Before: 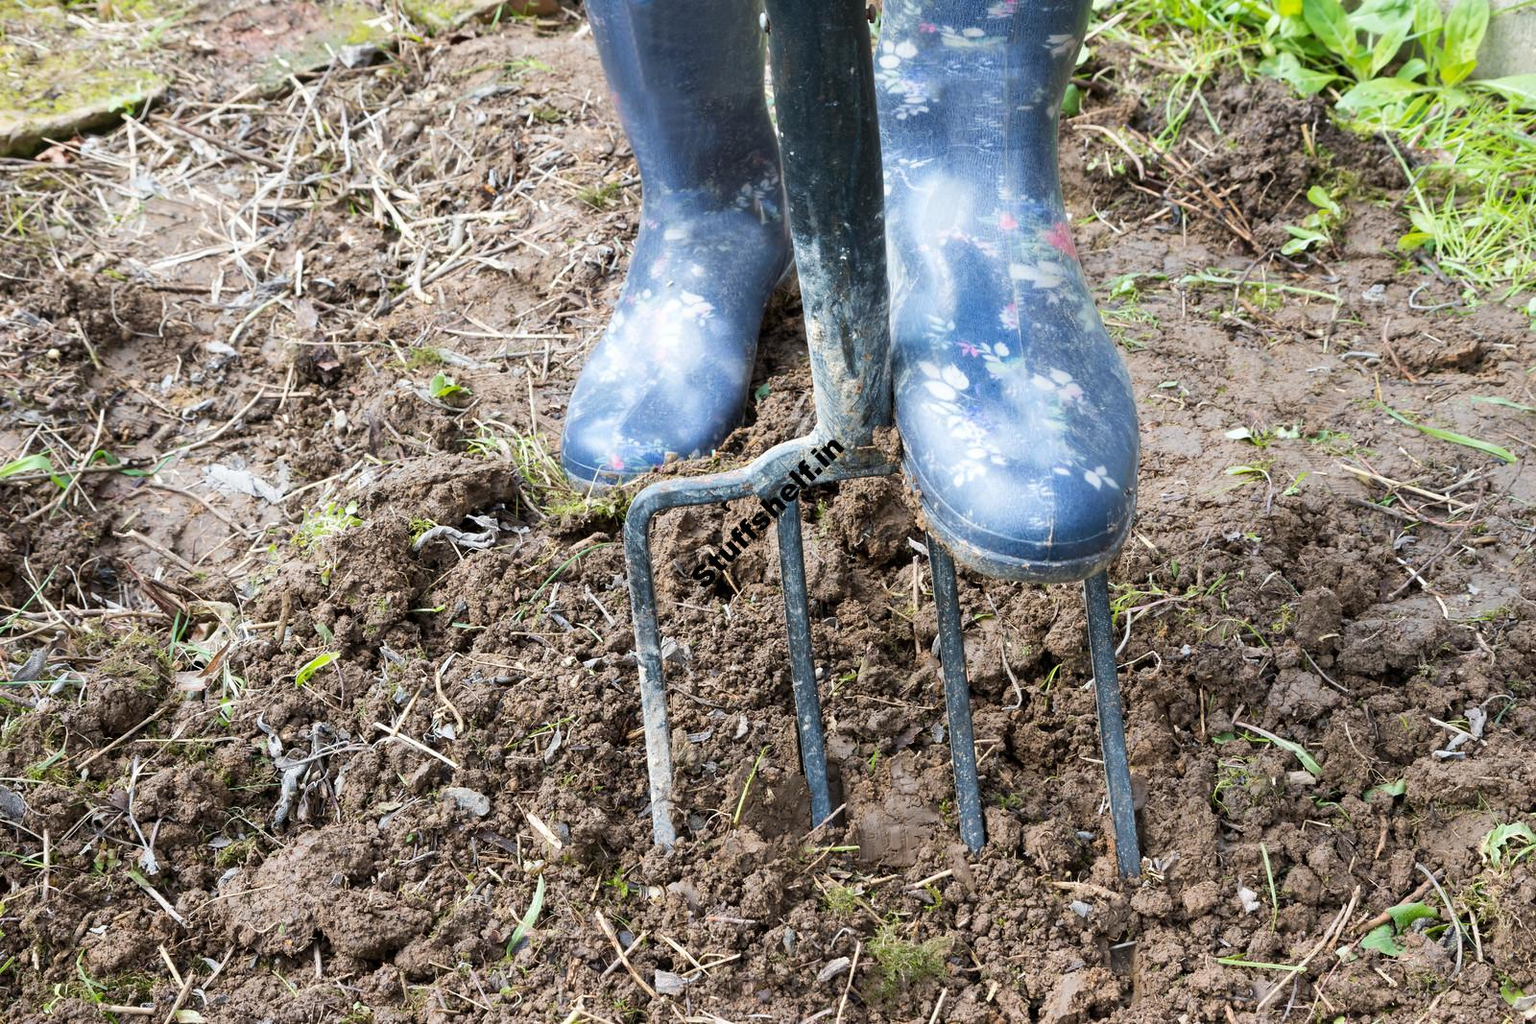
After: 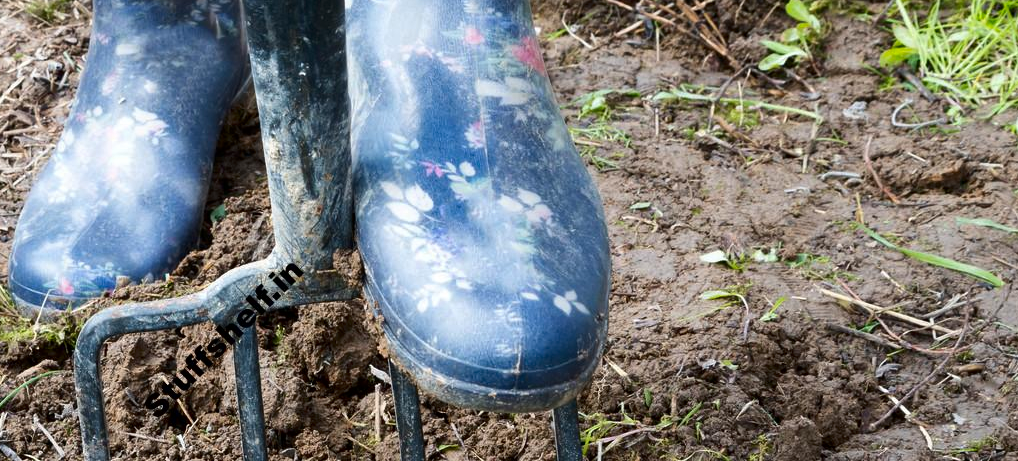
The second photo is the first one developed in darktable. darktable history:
contrast brightness saturation: contrast 0.07, brightness -0.13, saturation 0.06
crop: left 36.005%, top 18.293%, right 0.31%, bottom 38.444%
